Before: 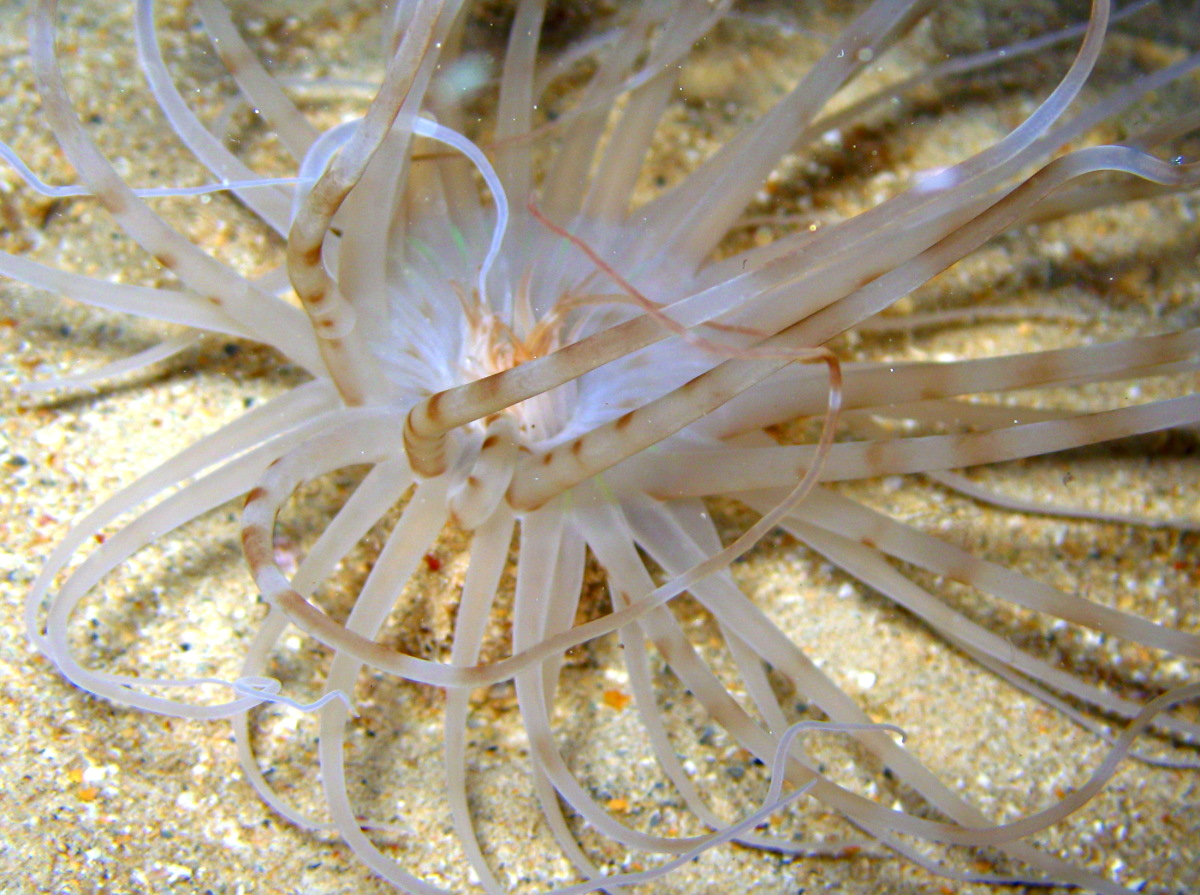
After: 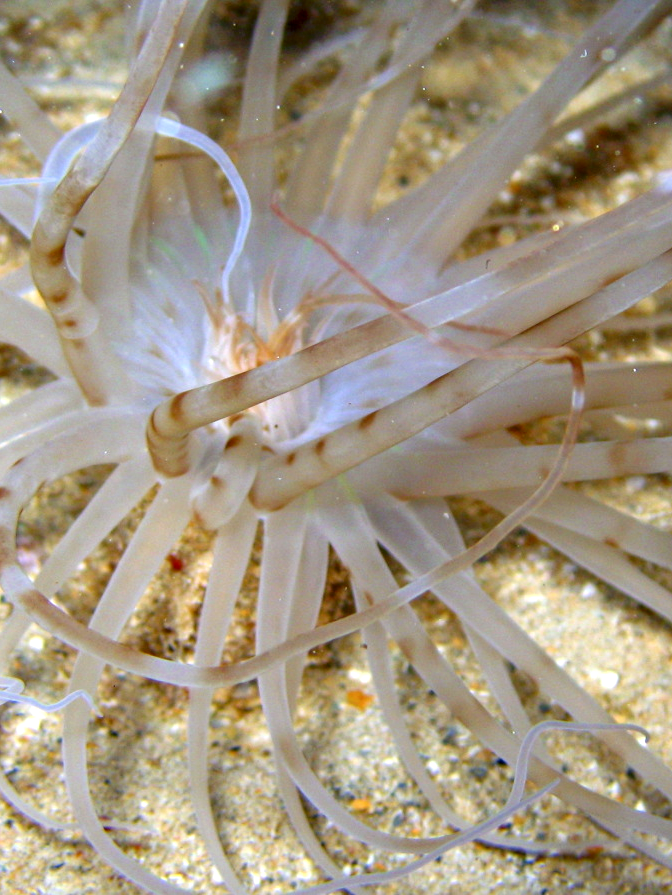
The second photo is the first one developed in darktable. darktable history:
crop: left 21.461%, right 22.484%
color correction: highlights b* 0.017, saturation 0.976
local contrast: on, module defaults
